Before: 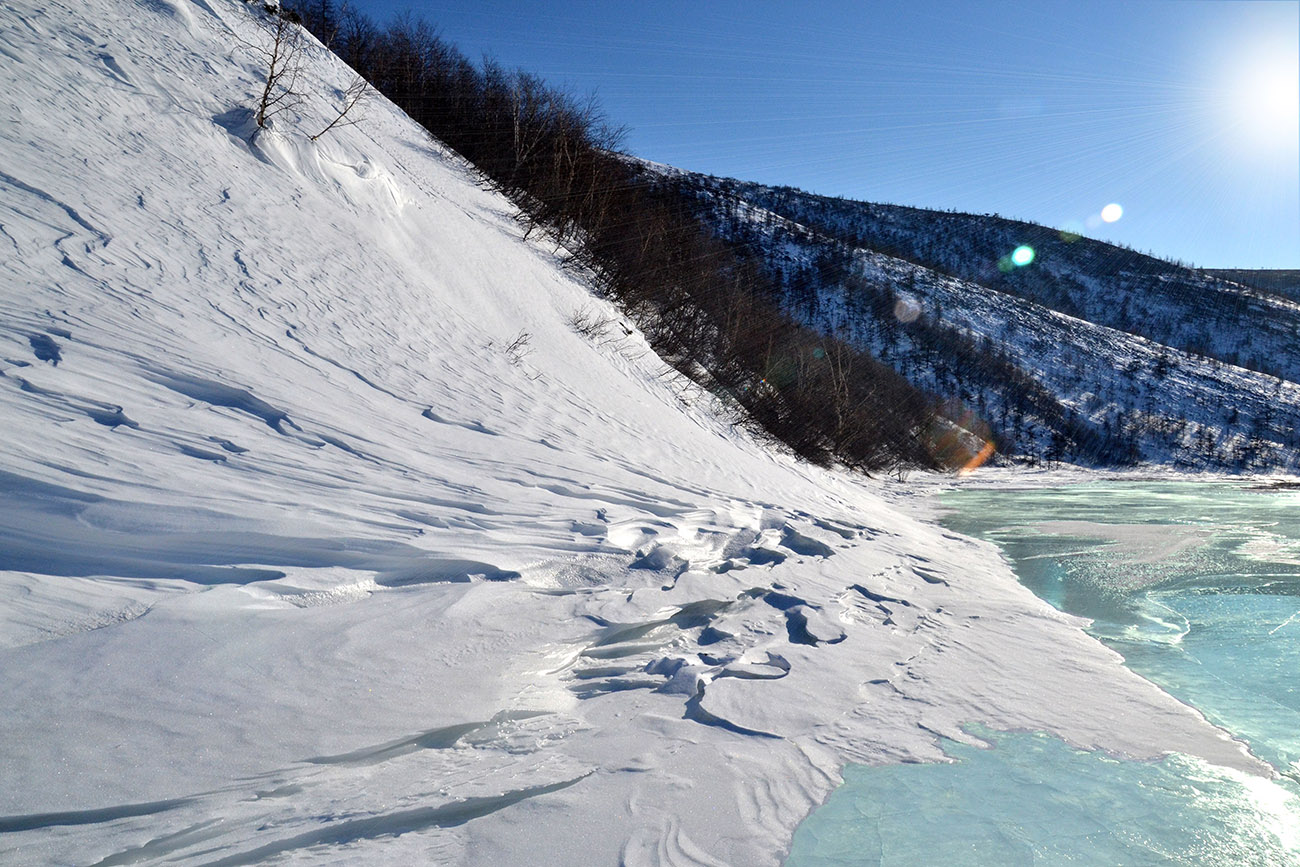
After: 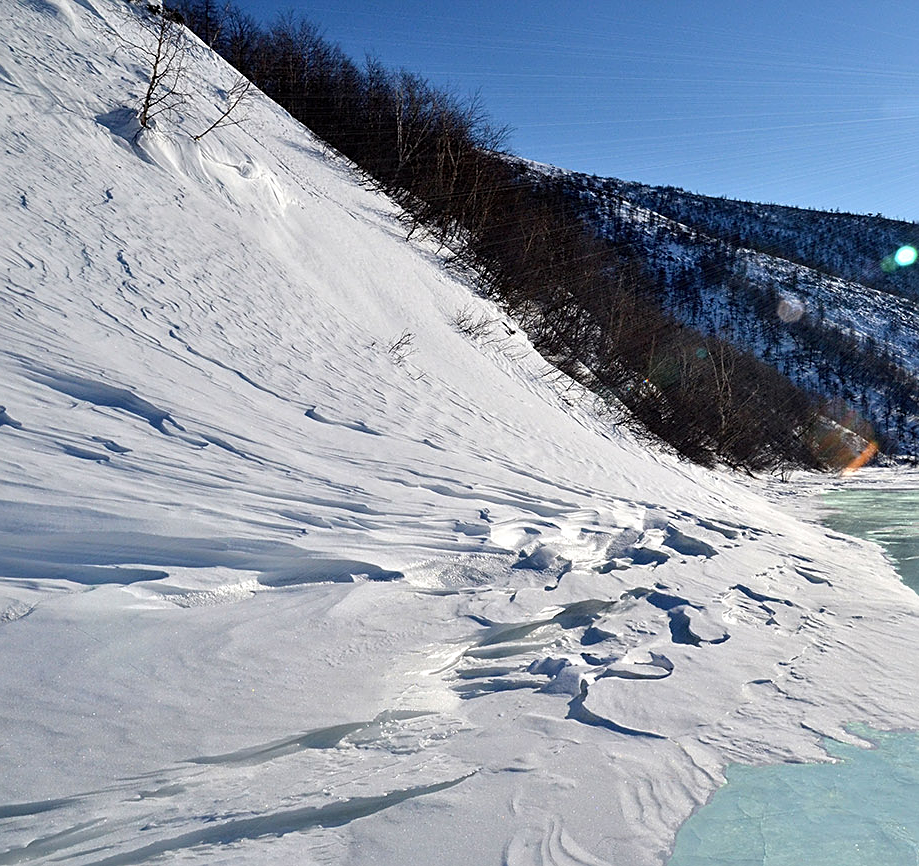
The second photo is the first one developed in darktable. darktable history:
crop and rotate: left 9.048%, right 20.252%
sharpen: on, module defaults
